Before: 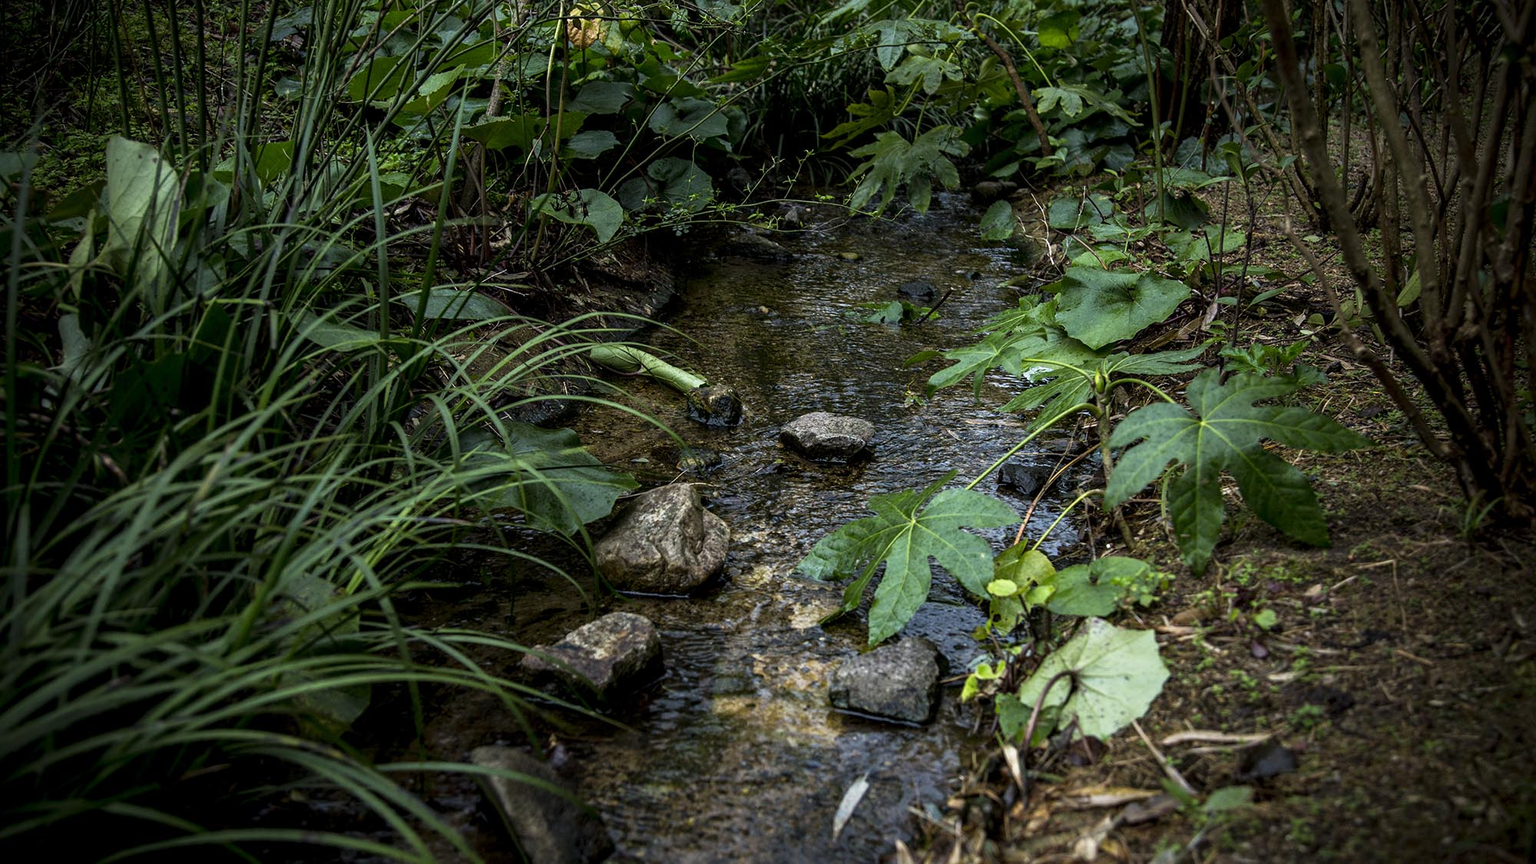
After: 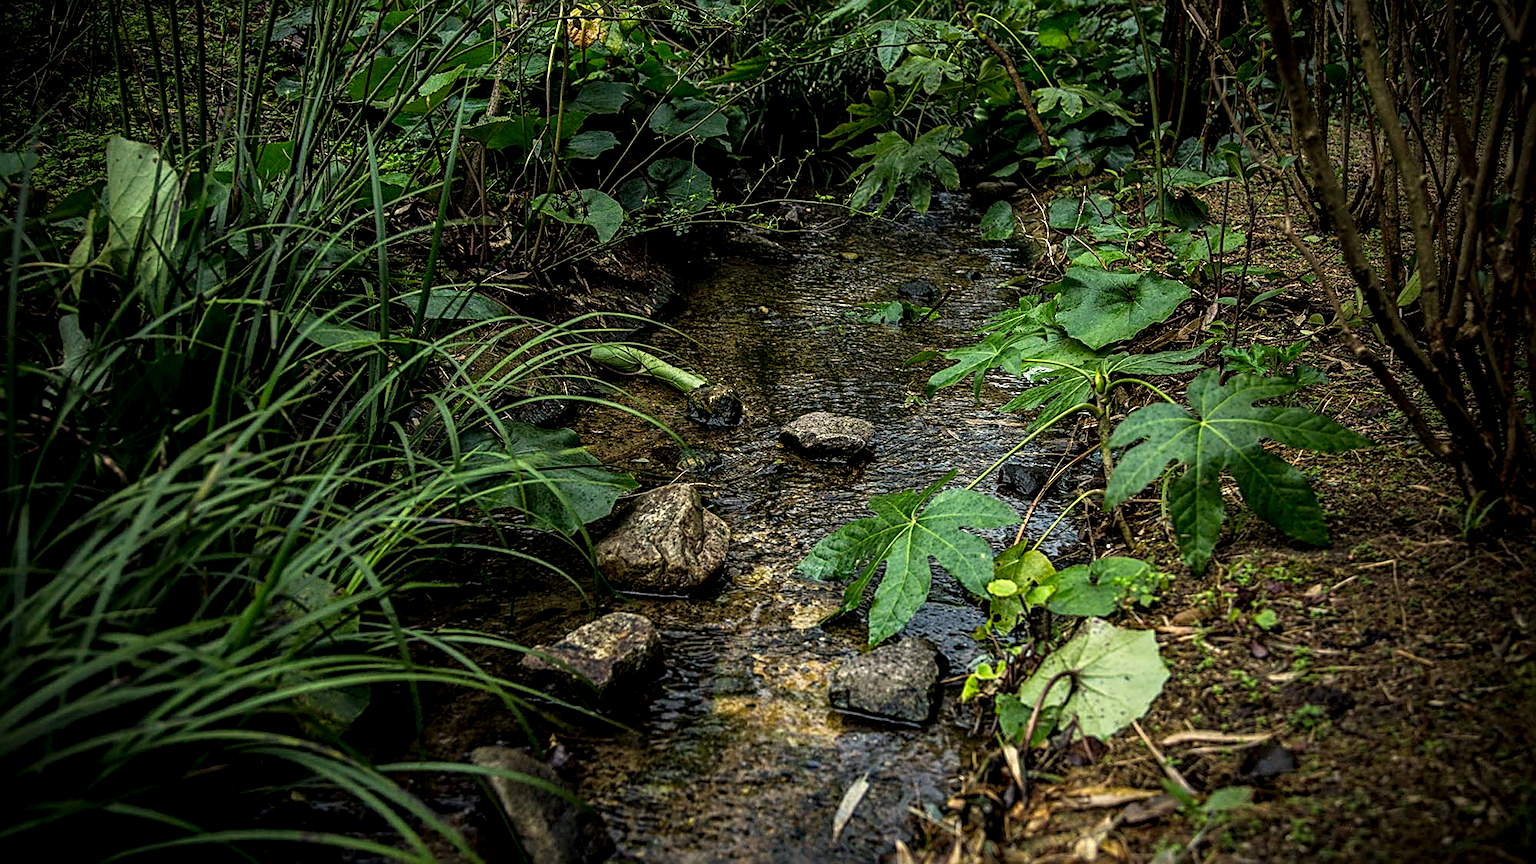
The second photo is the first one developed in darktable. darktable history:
color correction: highlights a* 1.39, highlights b* 17.83
sharpen: radius 2.543, amount 0.636
local contrast: on, module defaults
